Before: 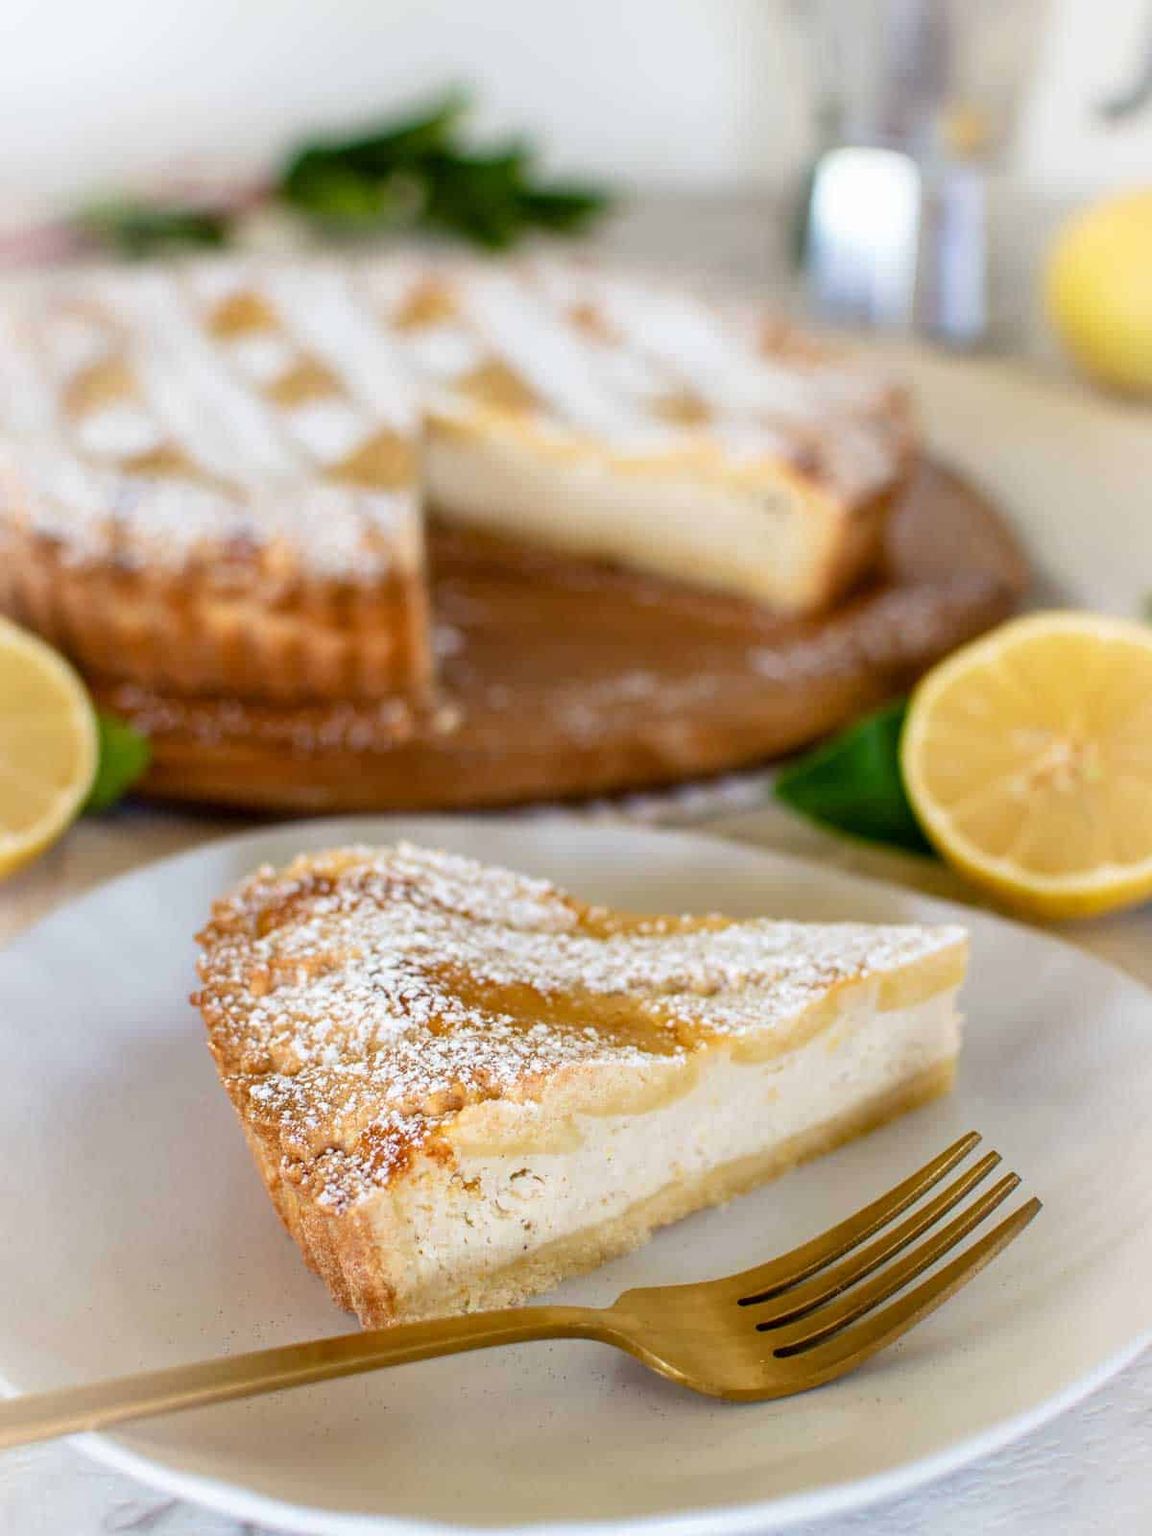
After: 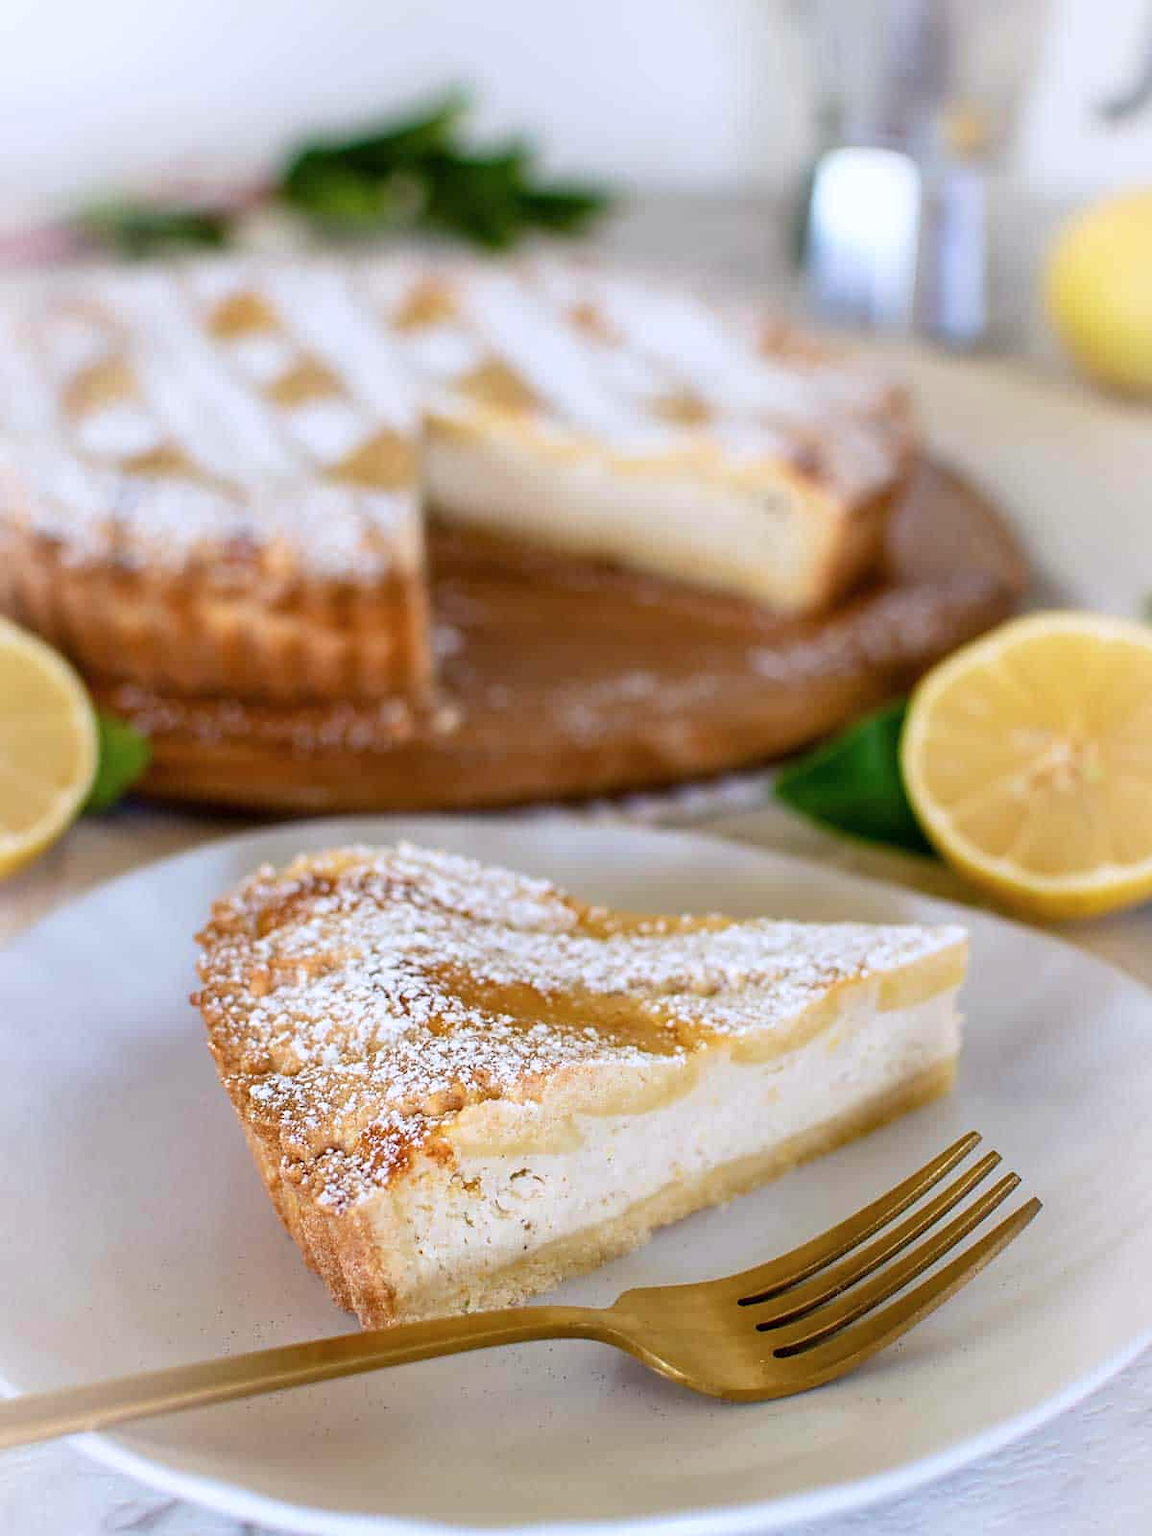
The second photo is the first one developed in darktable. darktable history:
sharpen: radius 1.559, amount 0.373, threshold 1.271
color calibration: illuminant as shot in camera, x 0.358, y 0.373, temperature 4628.91 K
